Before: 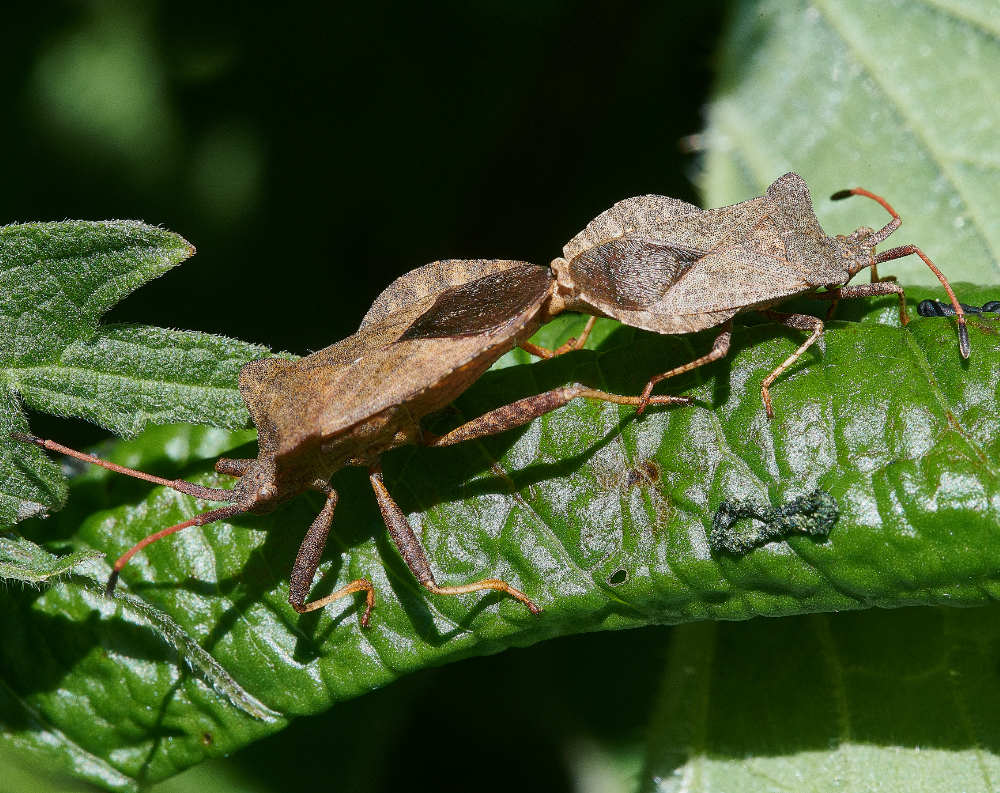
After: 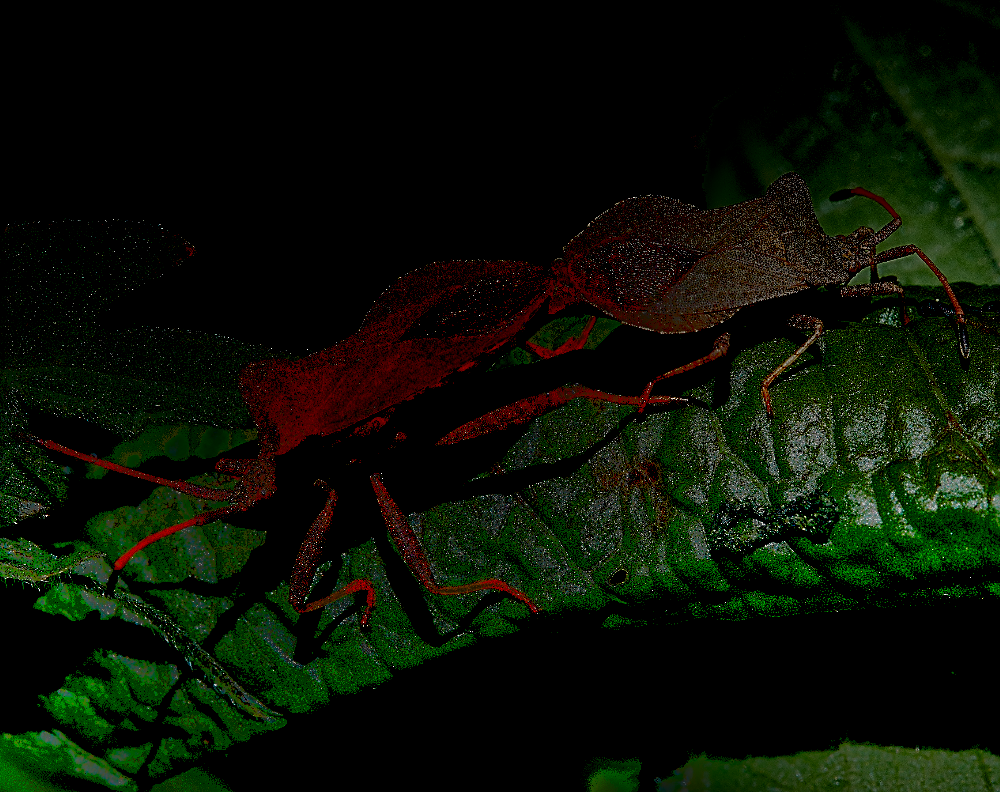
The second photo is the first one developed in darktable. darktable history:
exposure: black level correction 0.099, exposure -0.089 EV, compensate highlight preservation false
crop: bottom 0.064%
shadows and highlights: shadows 58.35, soften with gaussian
tone equalizer: -8 EV -0.379 EV, -7 EV -0.377 EV, -6 EV -0.321 EV, -5 EV -0.236 EV, -3 EV 0.226 EV, -2 EV 0.323 EV, -1 EV 0.395 EV, +0 EV 0.421 EV, edges refinement/feathering 500, mask exposure compensation -1.57 EV, preserve details no
local contrast: on, module defaults
sharpen: on, module defaults
color correction: highlights b* 2.94
